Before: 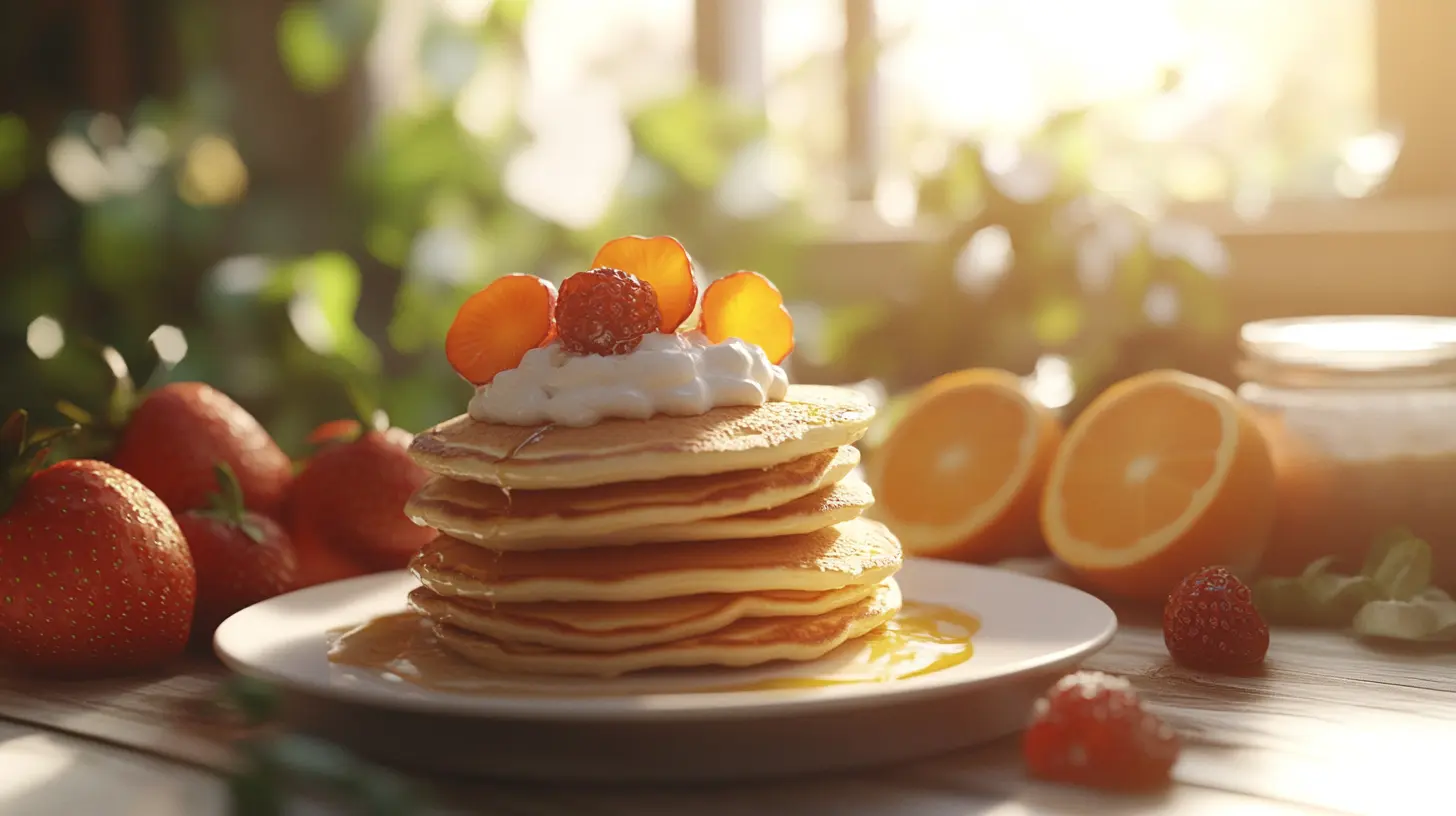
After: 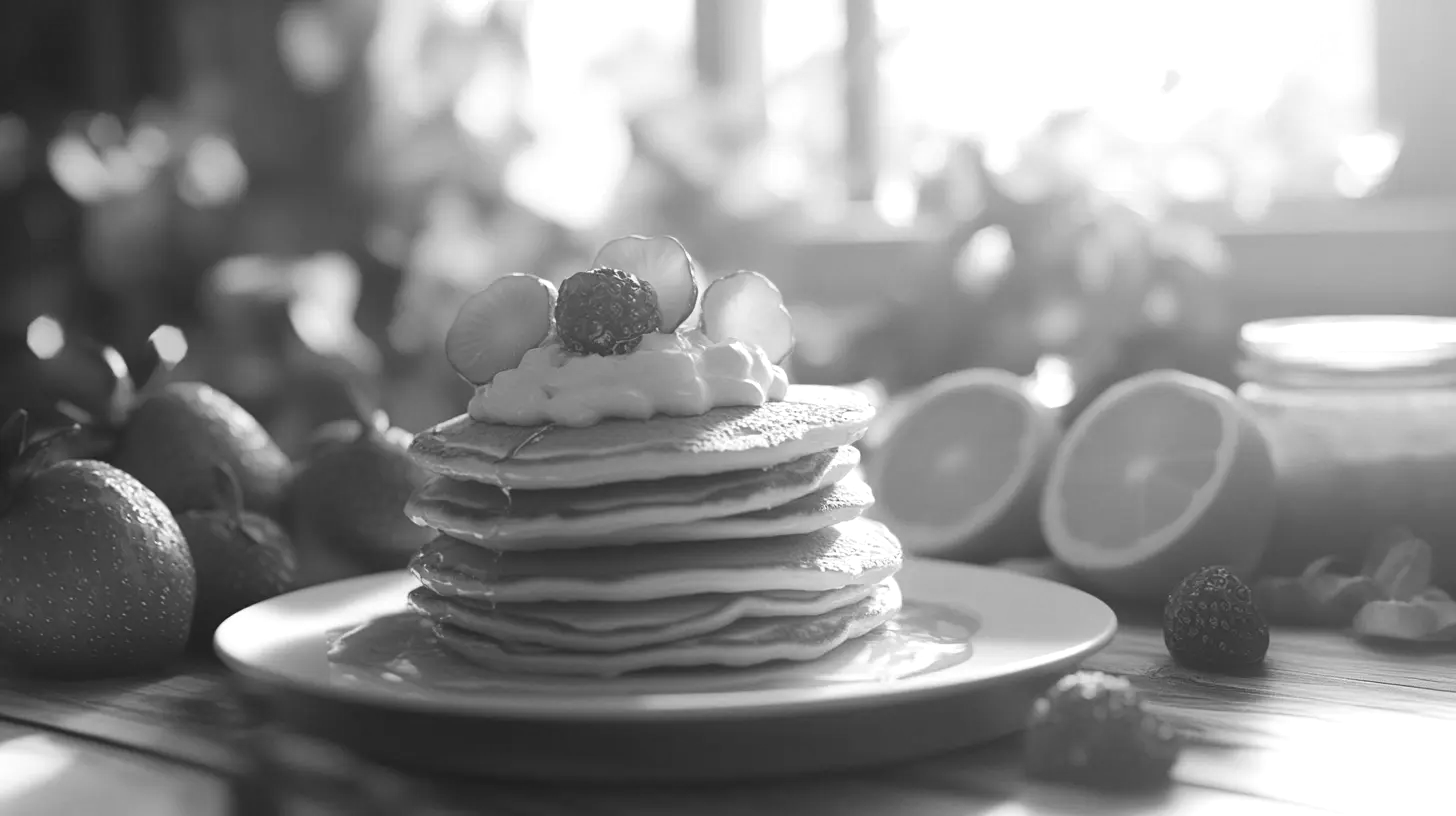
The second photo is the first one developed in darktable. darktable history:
exposure: exposure 0.2 EV, compensate highlight preservation false
monochrome: a 32, b 64, size 2.3
